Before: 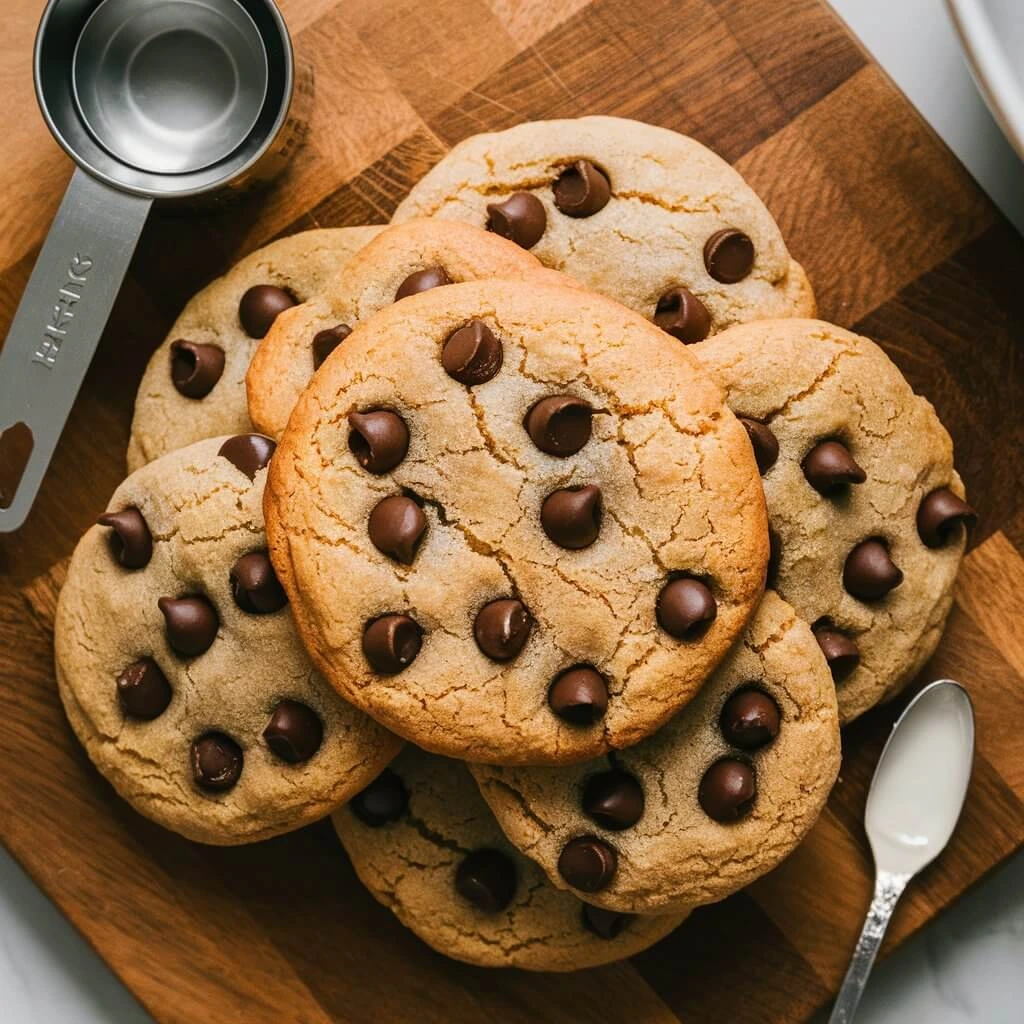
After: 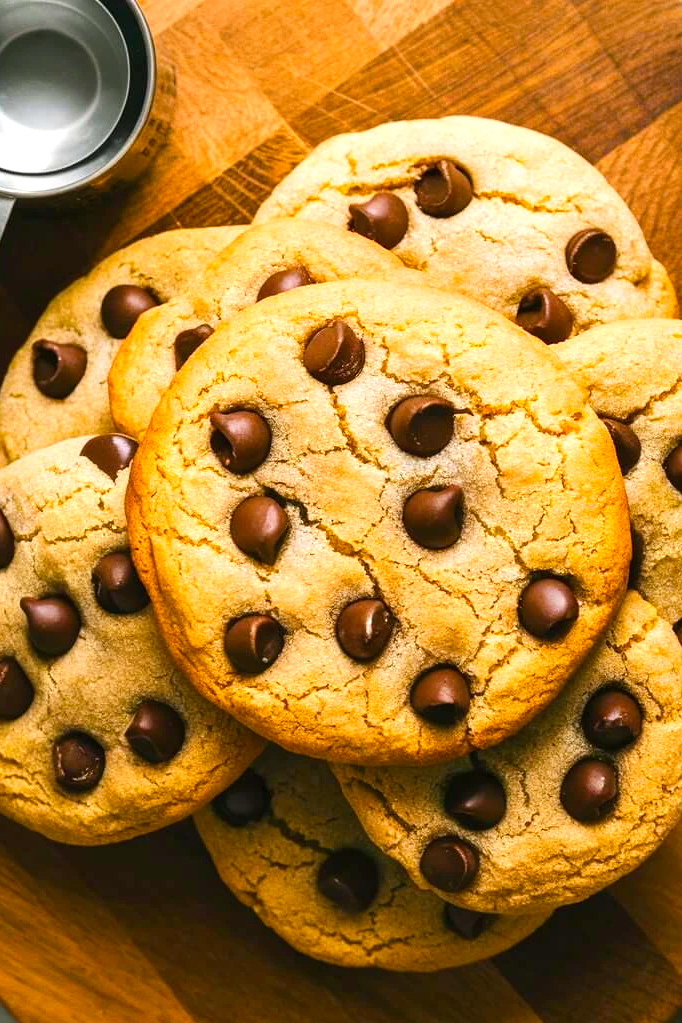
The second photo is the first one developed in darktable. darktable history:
color balance rgb: linear chroma grading › global chroma 33.4%
crop and rotate: left 13.537%, right 19.796%
exposure: exposure 0.636 EV, compensate highlight preservation false
